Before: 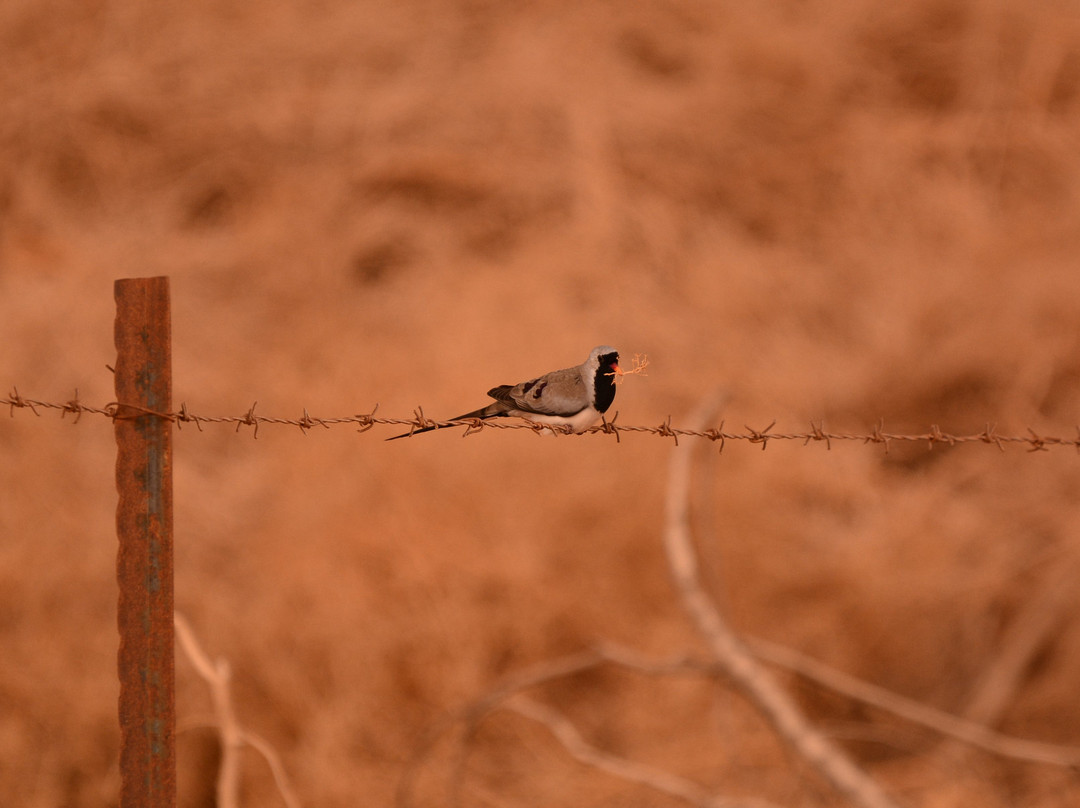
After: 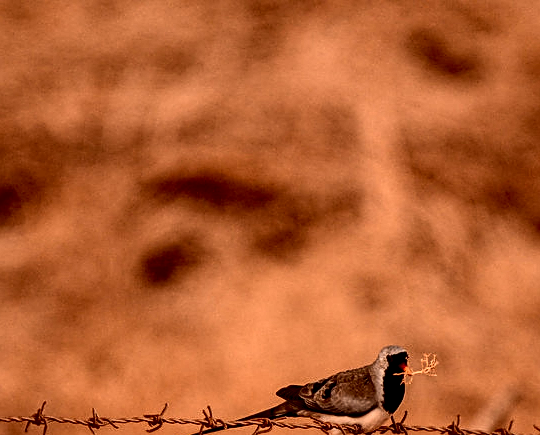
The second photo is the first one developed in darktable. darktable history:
contrast brightness saturation: contrast 0.315, brightness -0.069, saturation 0.172
local contrast: highlights 22%, shadows 69%, detail 170%
tone equalizer: on, module defaults
crop: left 19.6%, right 30.364%, bottom 46.152%
sharpen: on, module defaults
